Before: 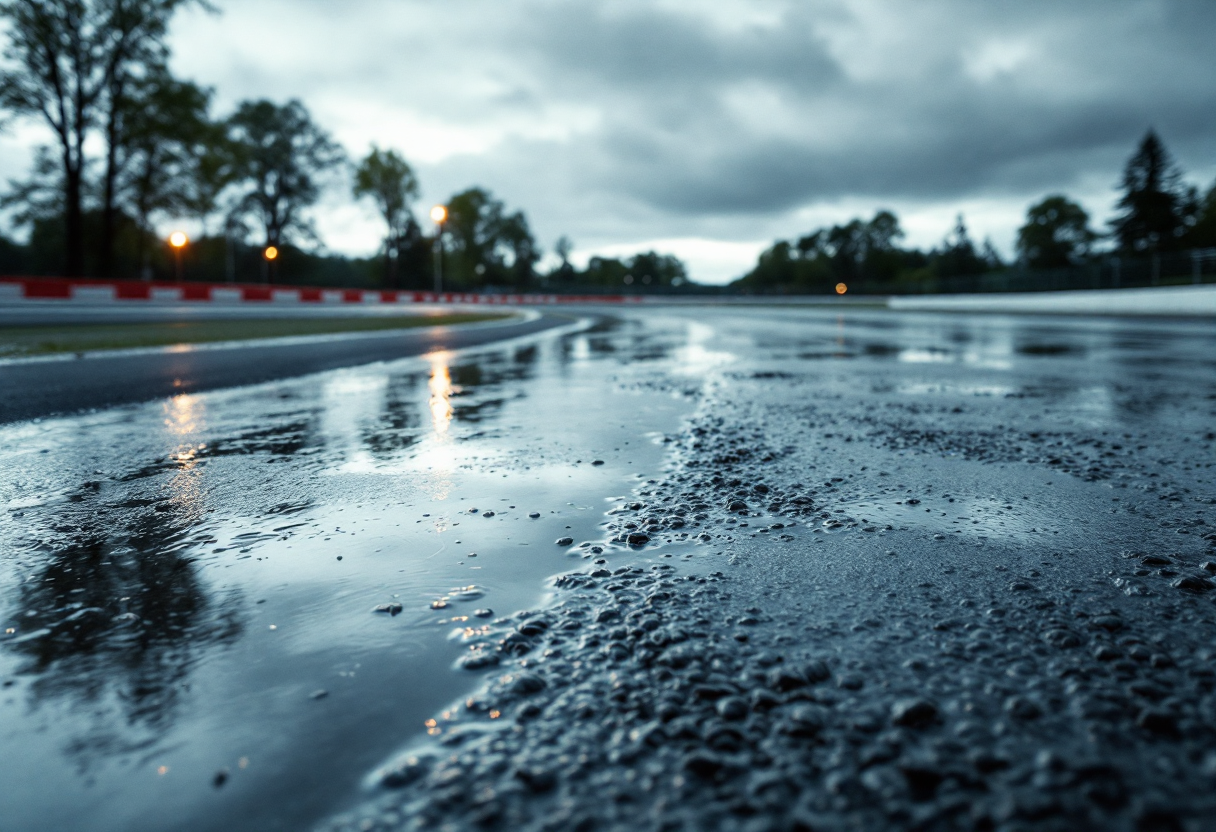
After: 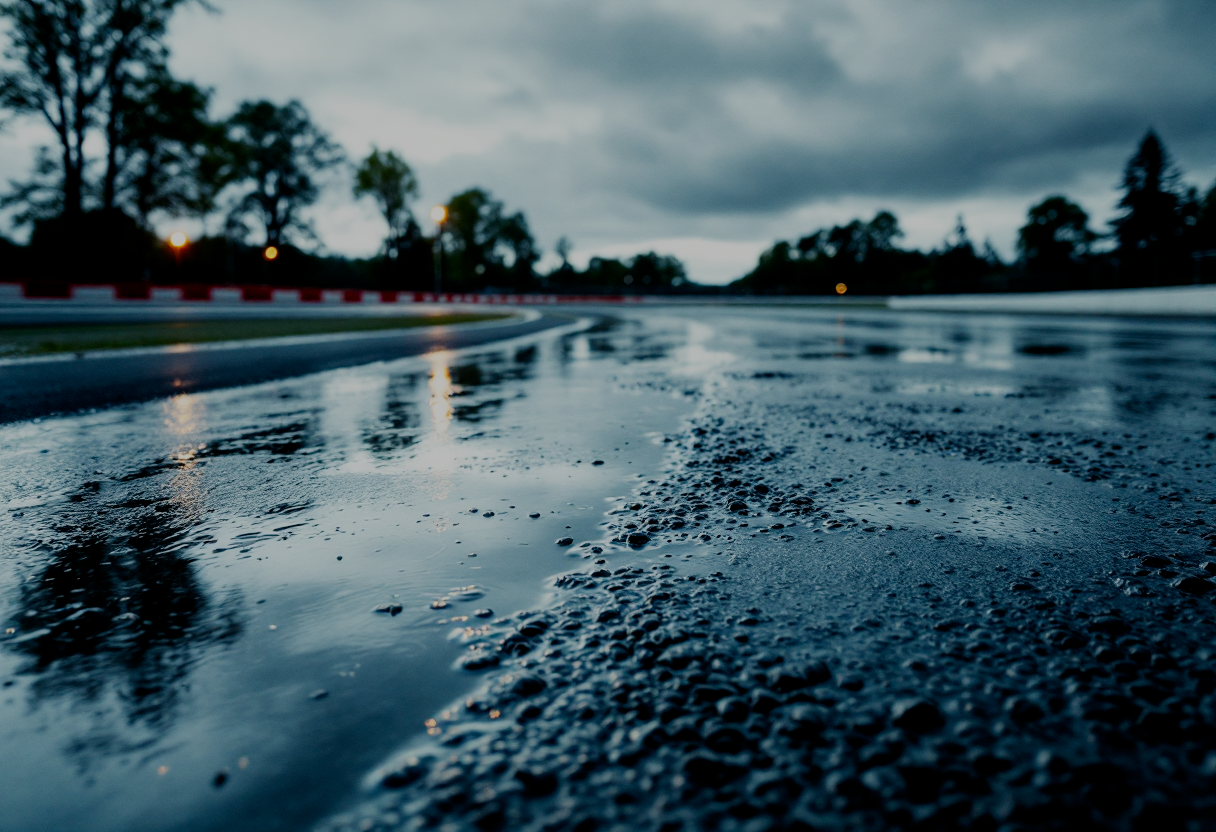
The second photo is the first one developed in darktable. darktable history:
contrast brightness saturation: contrast 0.085, saturation 0.198
color correction: highlights b* 0.053, saturation 0.982
exposure: black level correction 0.002, compensate highlight preservation false
filmic rgb: middle gray luminance 29.87%, black relative exposure -8.97 EV, white relative exposure 7 EV, threshold 2.94 EV, target black luminance 0%, hardness 2.96, latitude 1.31%, contrast 0.962, highlights saturation mix 4.88%, shadows ↔ highlights balance 11.53%, add noise in highlights 0.001, preserve chrominance no, color science v3 (2019), use custom middle-gray values true, contrast in highlights soft, enable highlight reconstruction true
